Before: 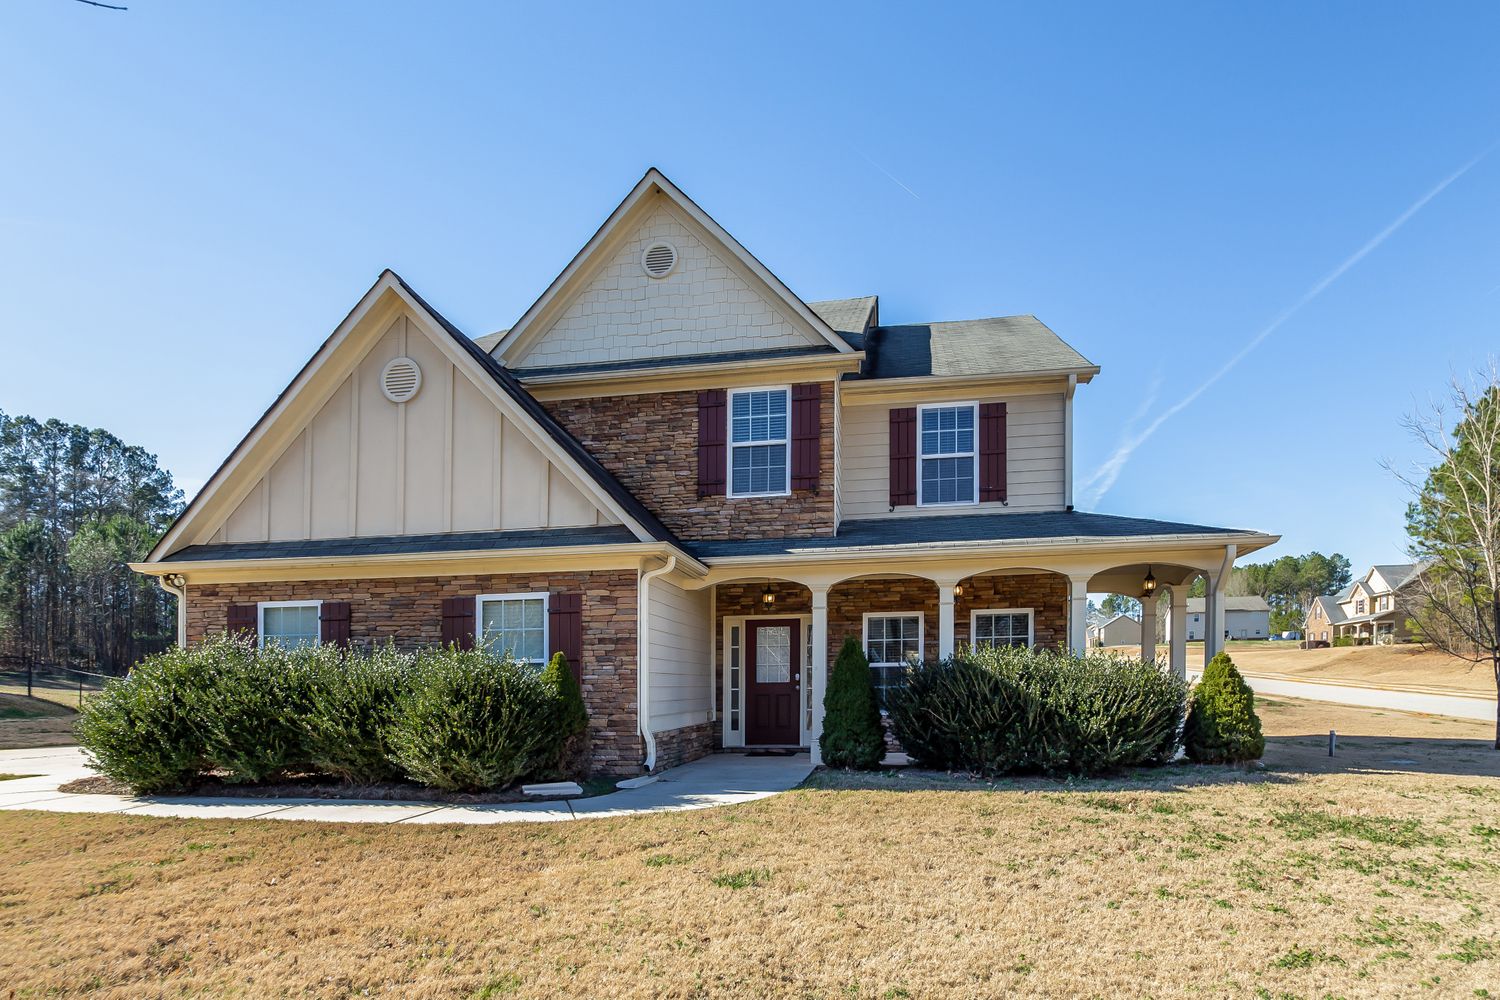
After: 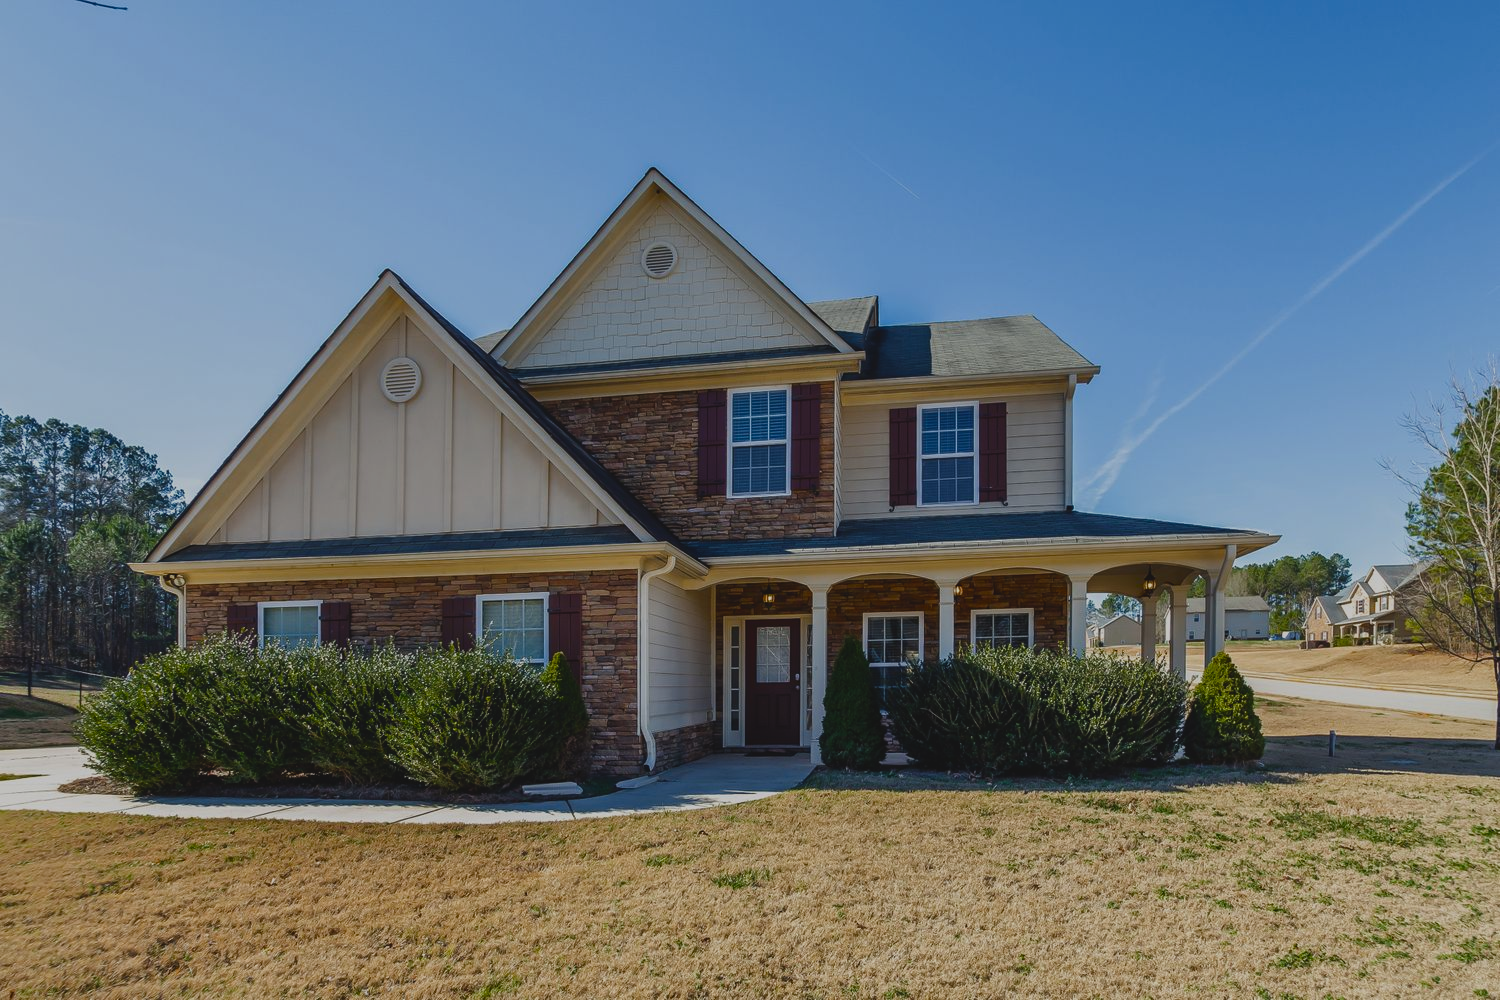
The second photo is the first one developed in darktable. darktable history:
contrast brightness saturation: contrast 0.154, brightness 0.04
color balance rgb: perceptual saturation grading › global saturation 14.143%, perceptual saturation grading › highlights -24.744%, perceptual saturation grading › shadows 29.735%, global vibrance 20%
exposure: black level correction -0.017, exposure -1.104 EV, compensate exposure bias true, compensate highlight preservation false
